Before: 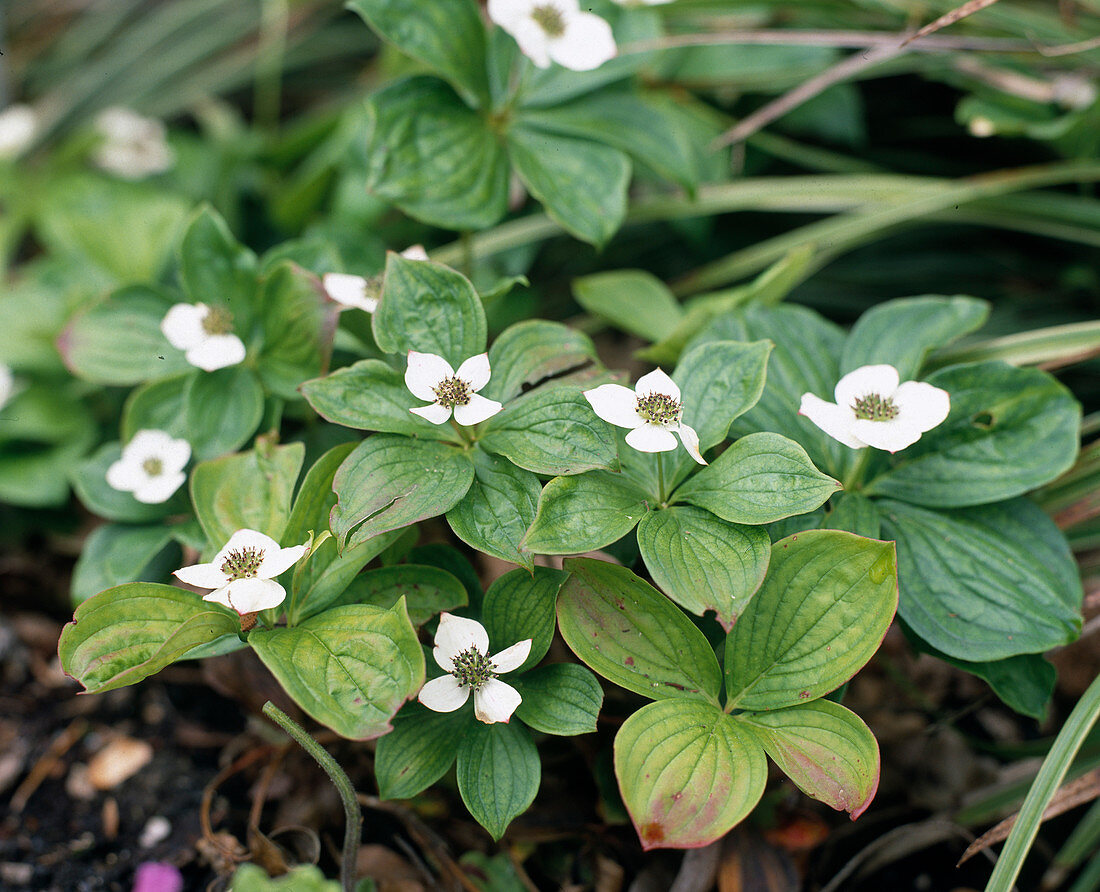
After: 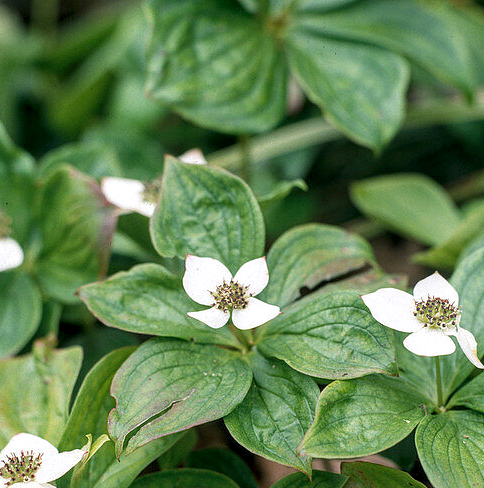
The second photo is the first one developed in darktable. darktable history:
local contrast: detail 130%
crop: left 20.248%, top 10.86%, right 35.675%, bottom 34.321%
white balance: red 1, blue 1
